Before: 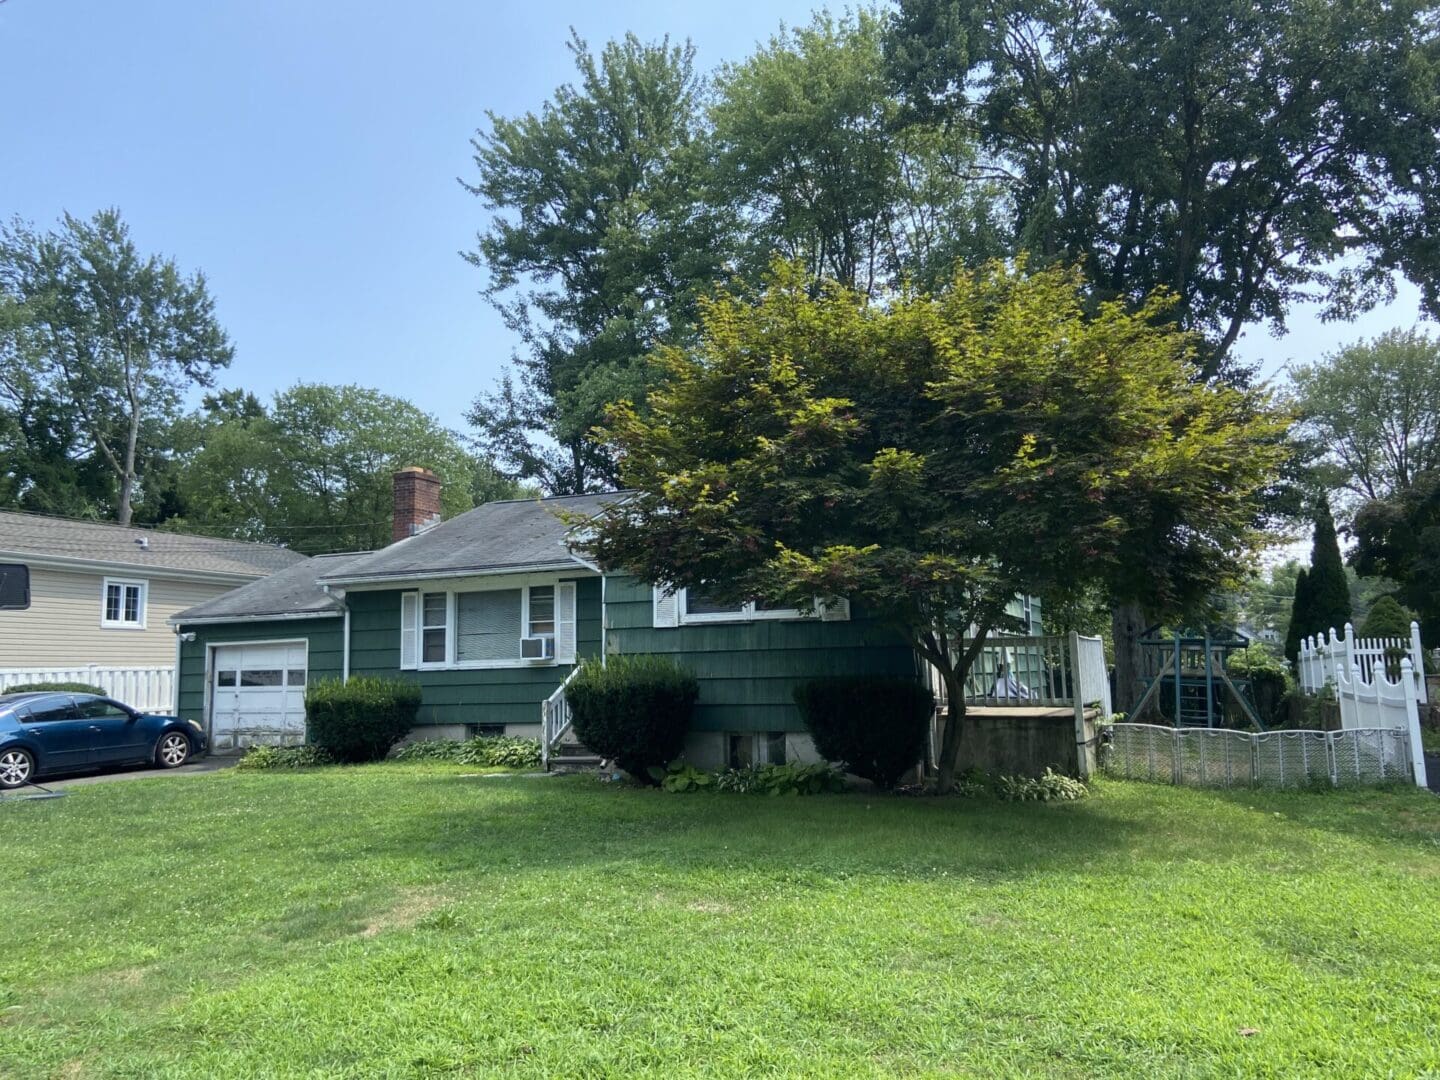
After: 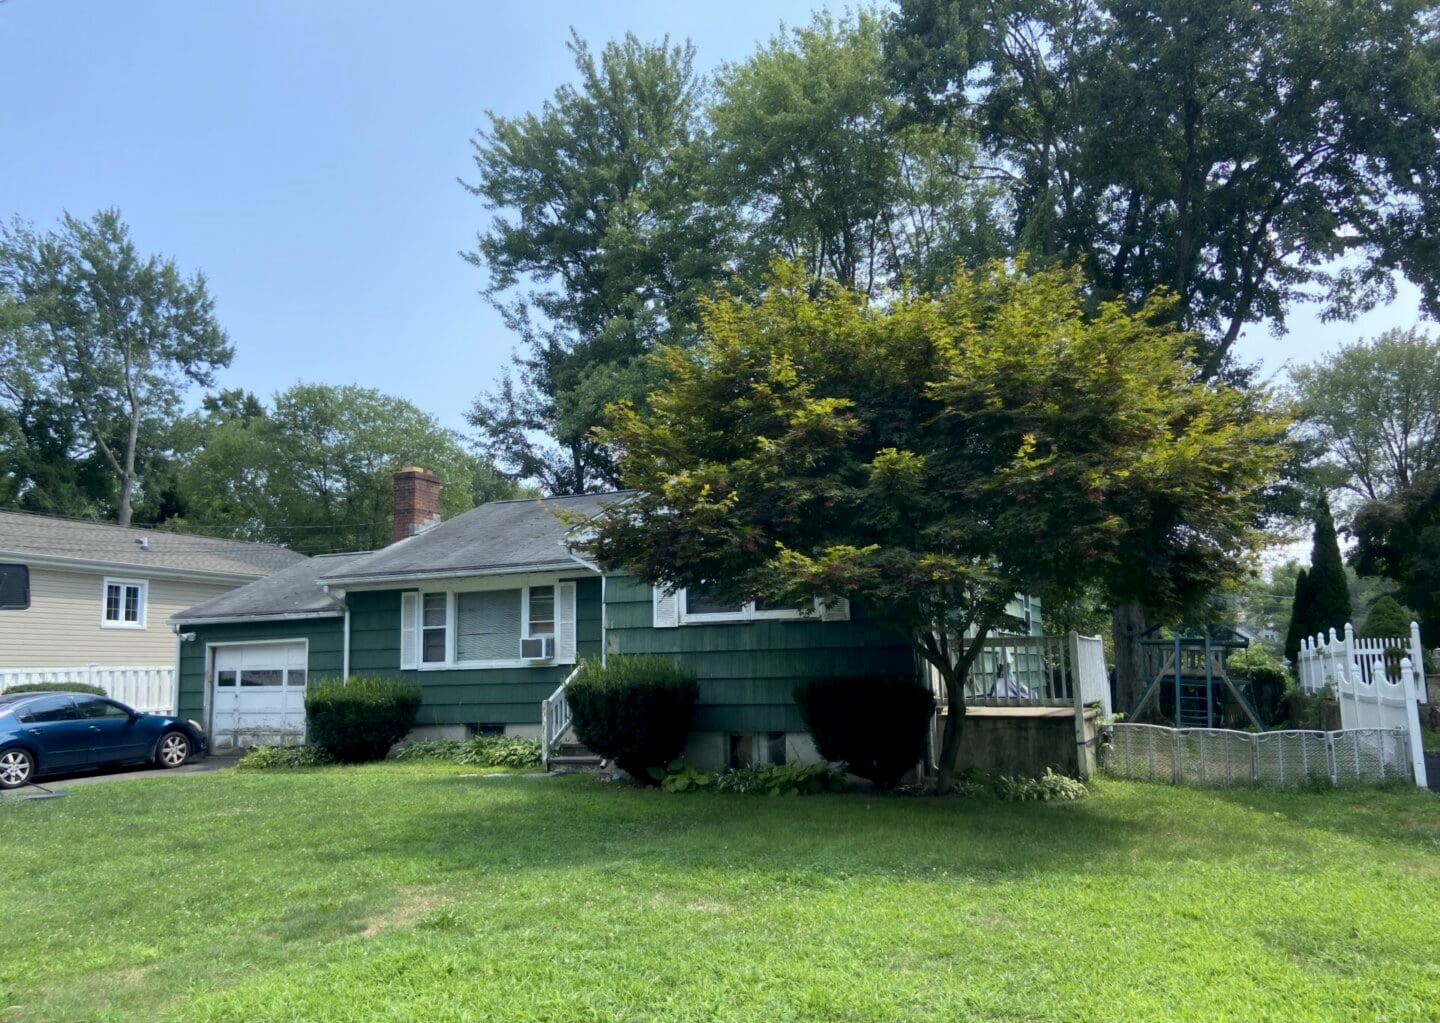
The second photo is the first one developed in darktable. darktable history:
crop and rotate: top 0.005%, bottom 5.271%
tone equalizer: on, module defaults
exposure: black level correction 0.004, exposure 0.017 EV, compensate exposure bias true, compensate highlight preservation false
contrast equalizer: octaves 7, y [[0.5 ×4, 0.525, 0.667], [0.5 ×6], [0.5 ×6], [0 ×4, 0.042, 0], [0, 0, 0.004, 0.1, 0.191, 0.131]], mix -0.987
